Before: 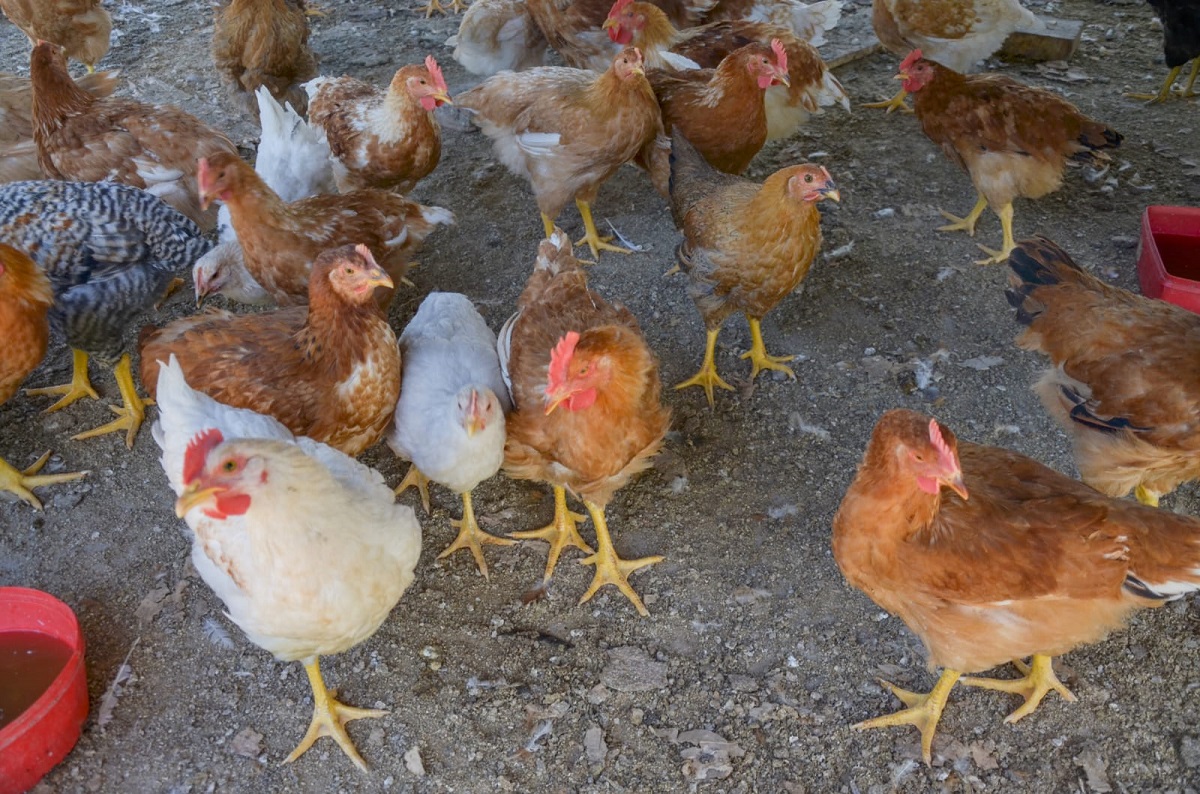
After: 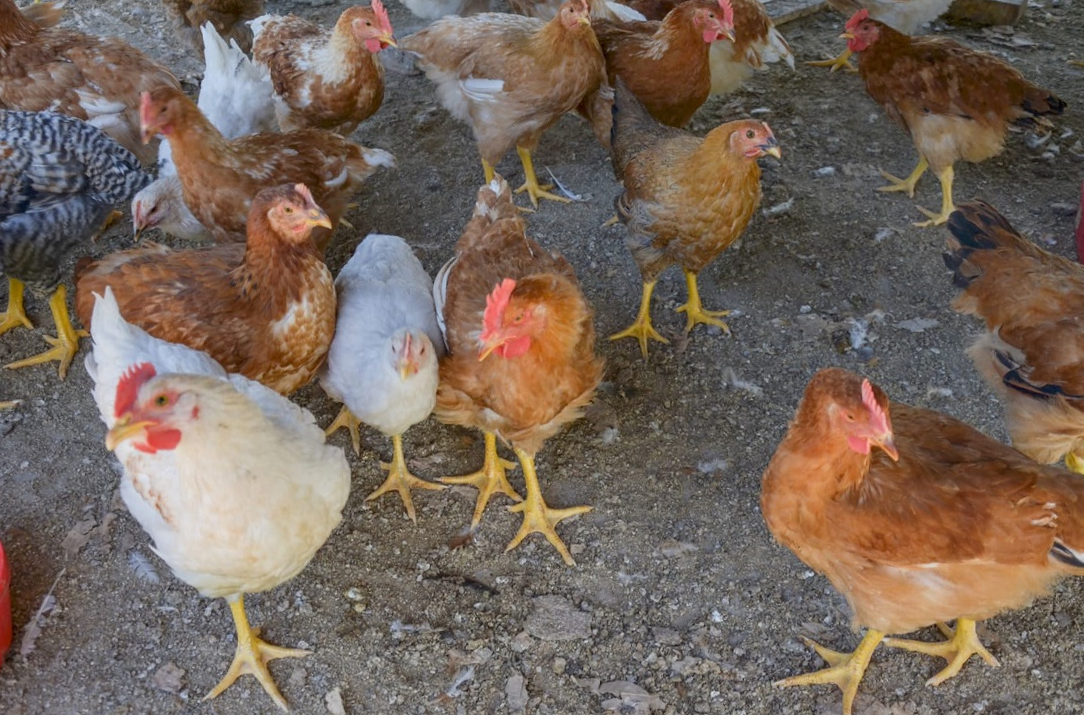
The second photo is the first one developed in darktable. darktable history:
crop and rotate: angle -2.08°, left 3.145%, top 4.2%, right 1.573%, bottom 0.732%
